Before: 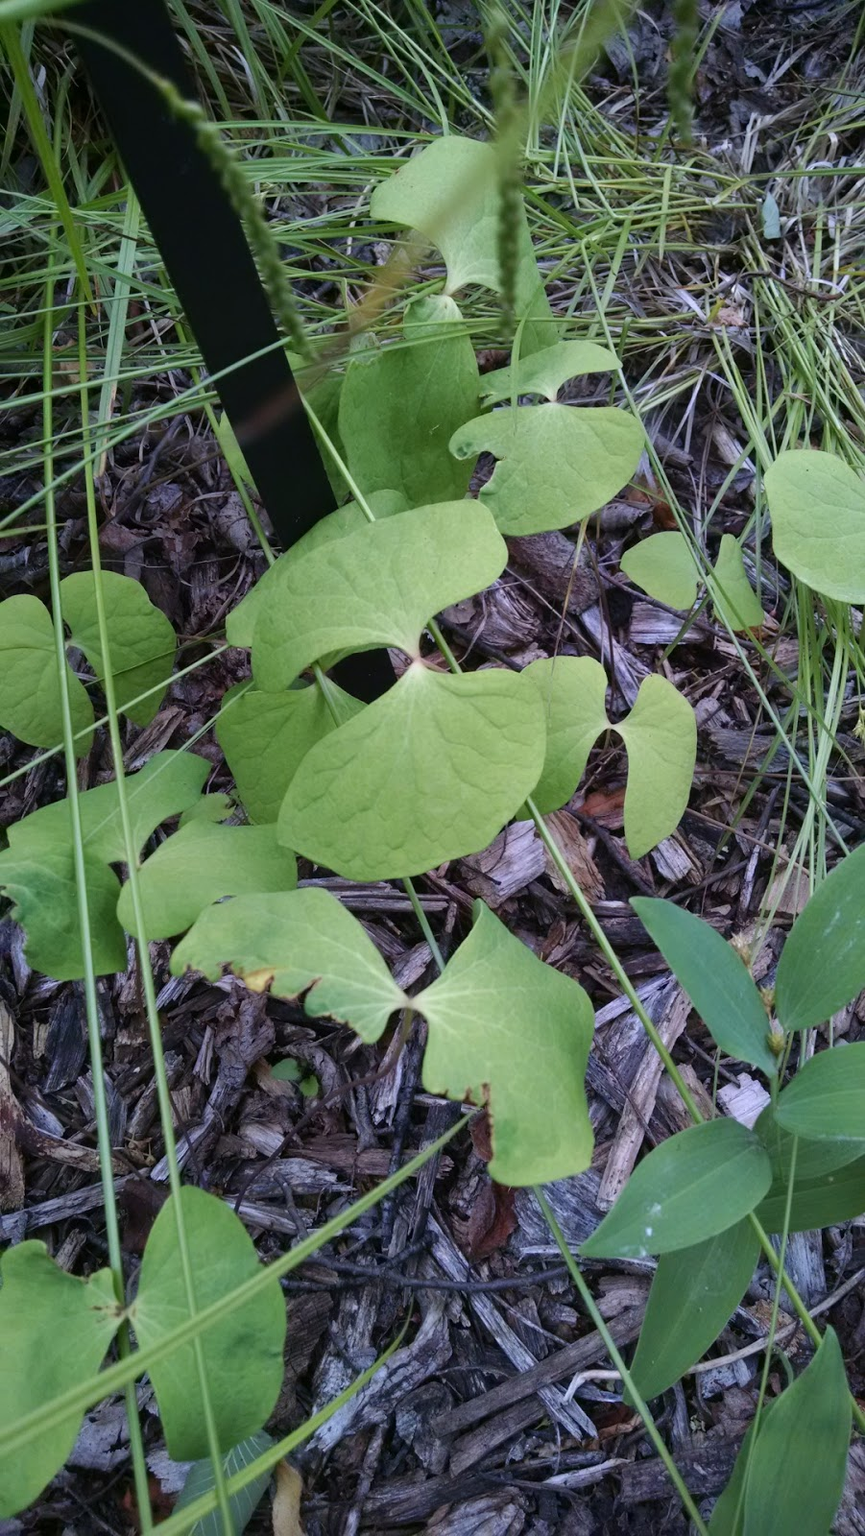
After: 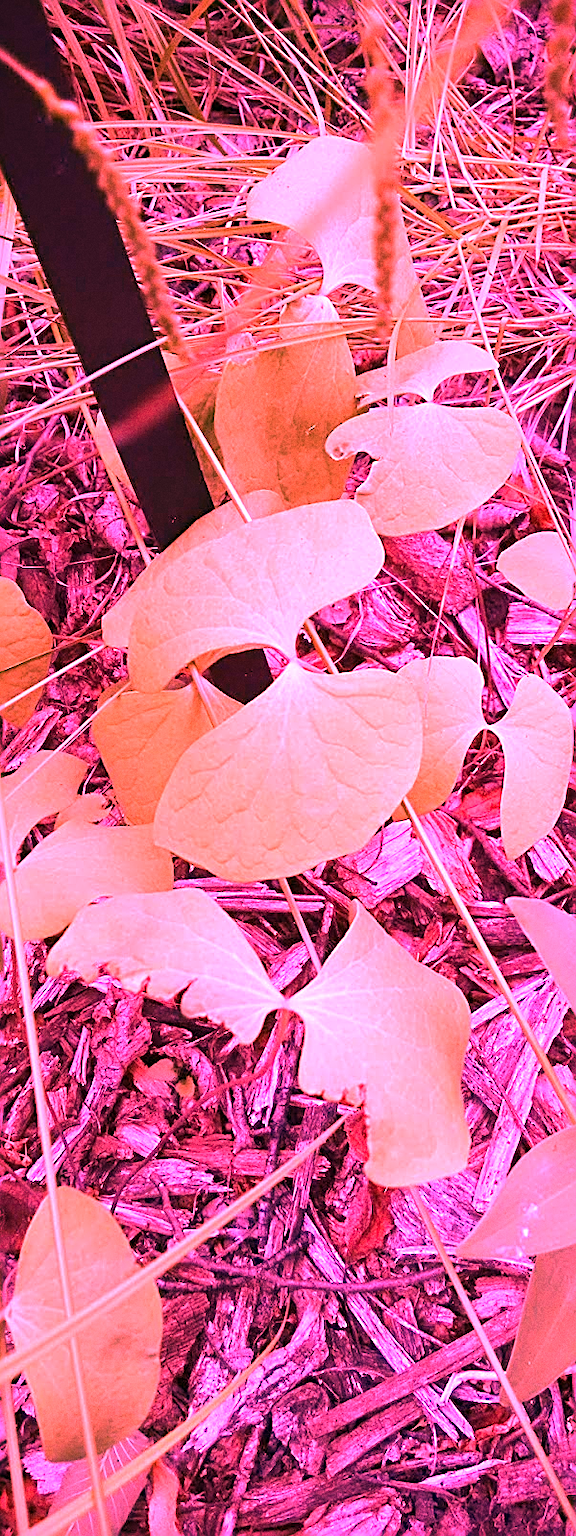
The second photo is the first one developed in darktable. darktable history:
sharpen: on, module defaults
grain: coarseness 0.47 ISO
white balance: red 4.26, blue 1.802
crop and rotate: left 14.385%, right 18.948%
